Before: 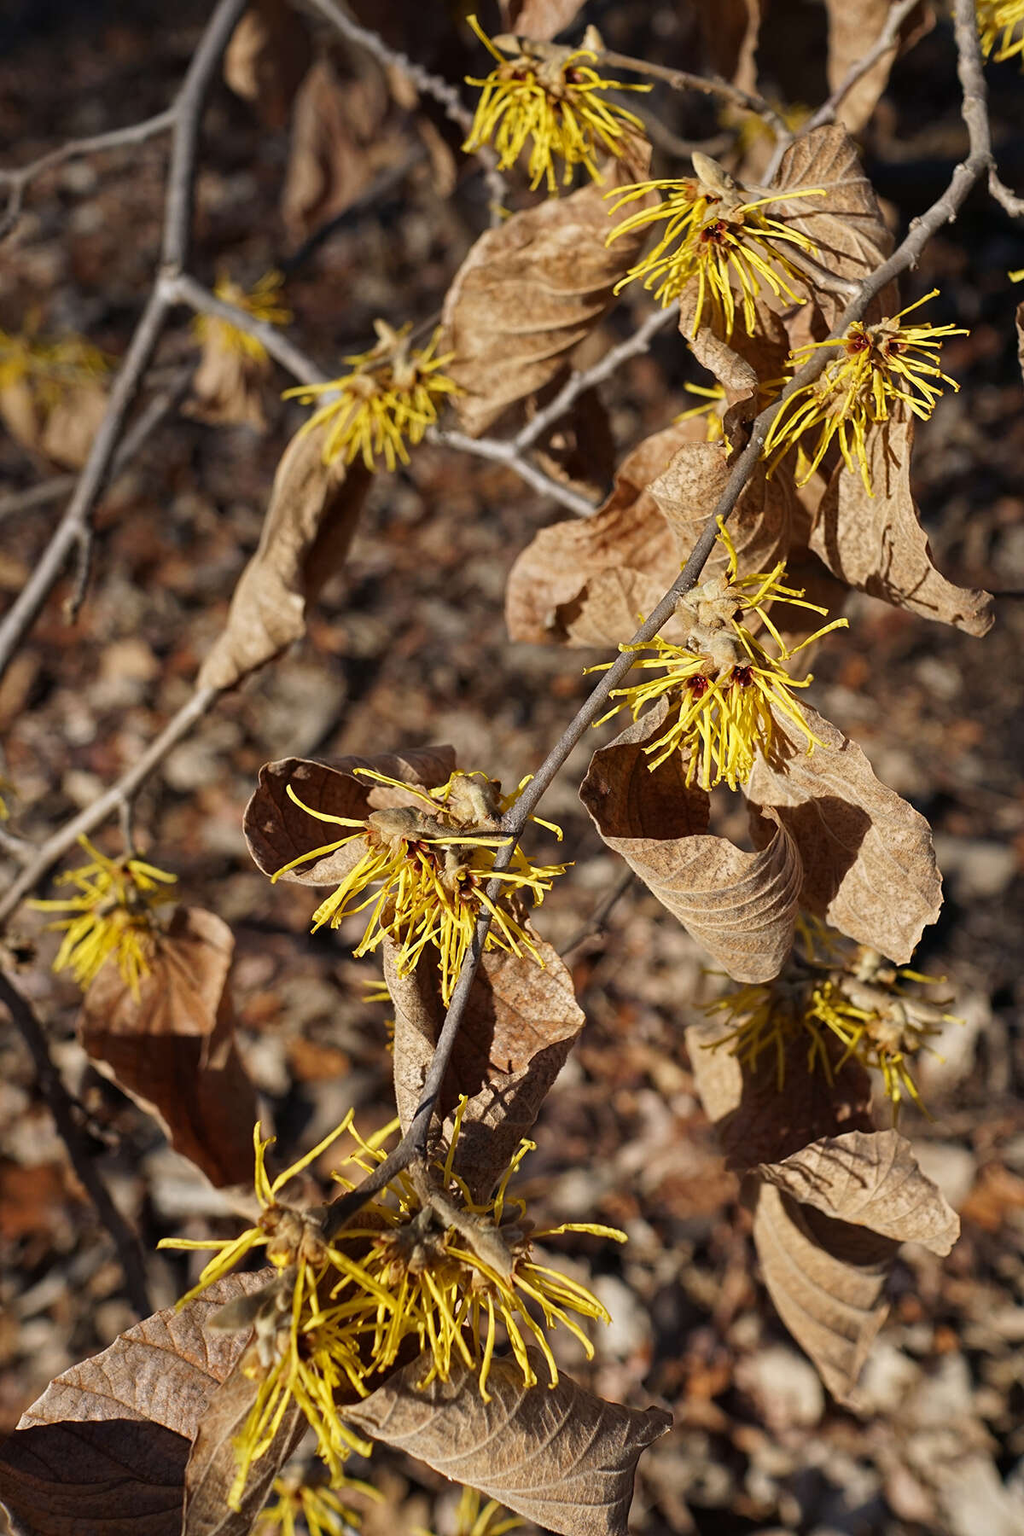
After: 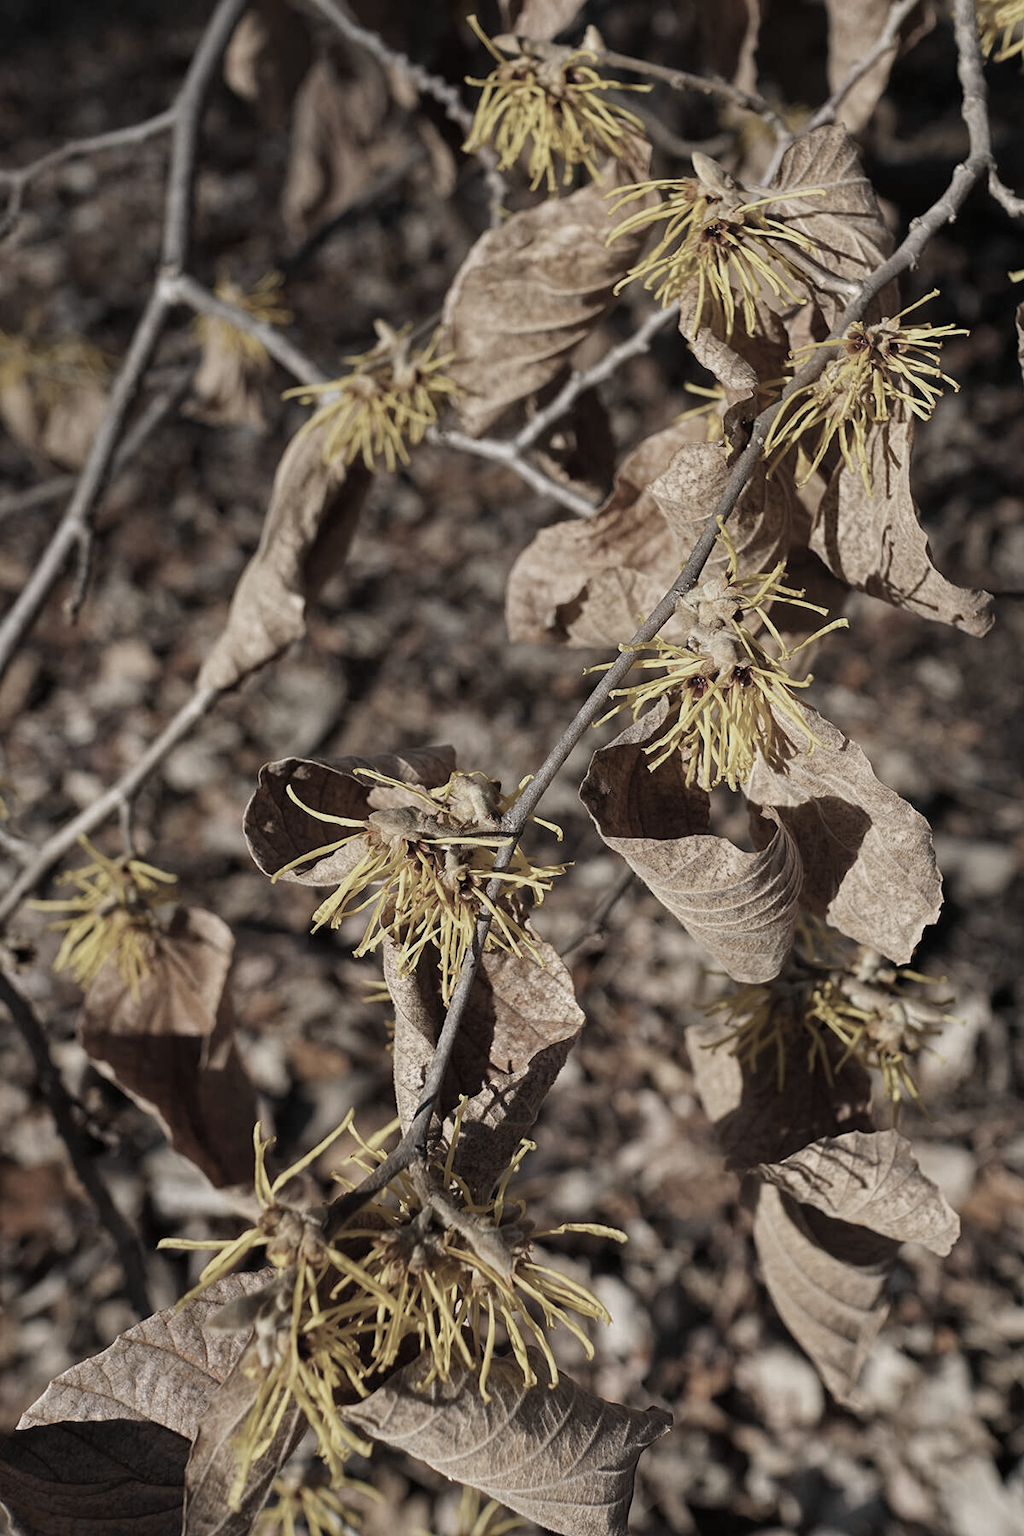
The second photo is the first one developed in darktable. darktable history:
white balance: emerald 1
color zones: curves: ch0 [(0, 0.613) (0.01, 0.613) (0.245, 0.448) (0.498, 0.529) (0.642, 0.665) (0.879, 0.777) (0.99, 0.613)]; ch1 [(0, 0.035) (0.121, 0.189) (0.259, 0.197) (0.415, 0.061) (0.589, 0.022) (0.732, 0.022) (0.857, 0.026) (0.991, 0.053)]
